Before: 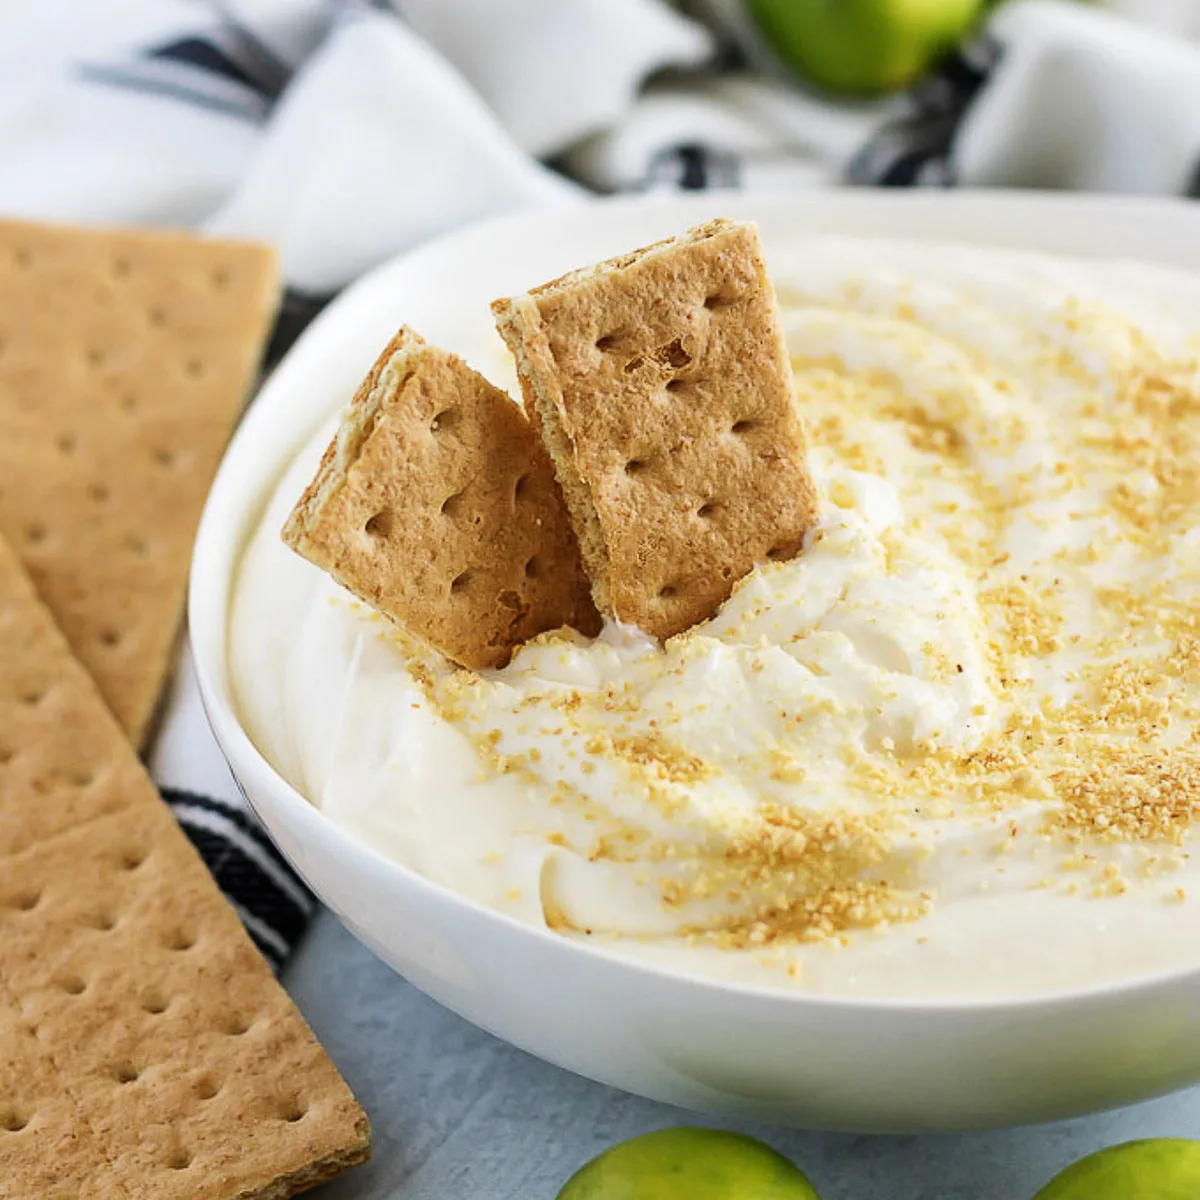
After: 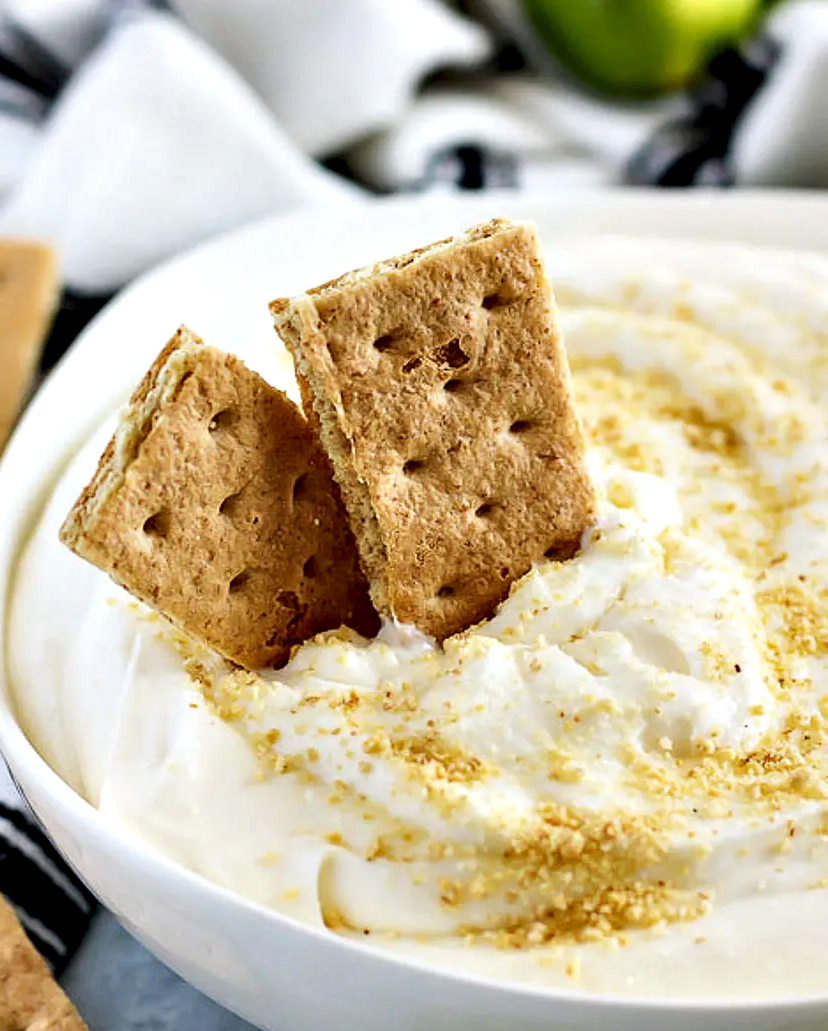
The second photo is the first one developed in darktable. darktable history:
contrast equalizer: octaves 7, y [[0.6 ×6], [0.55 ×6], [0 ×6], [0 ×6], [0 ×6]]
crop: left 18.509%, right 12.347%, bottom 14.077%
